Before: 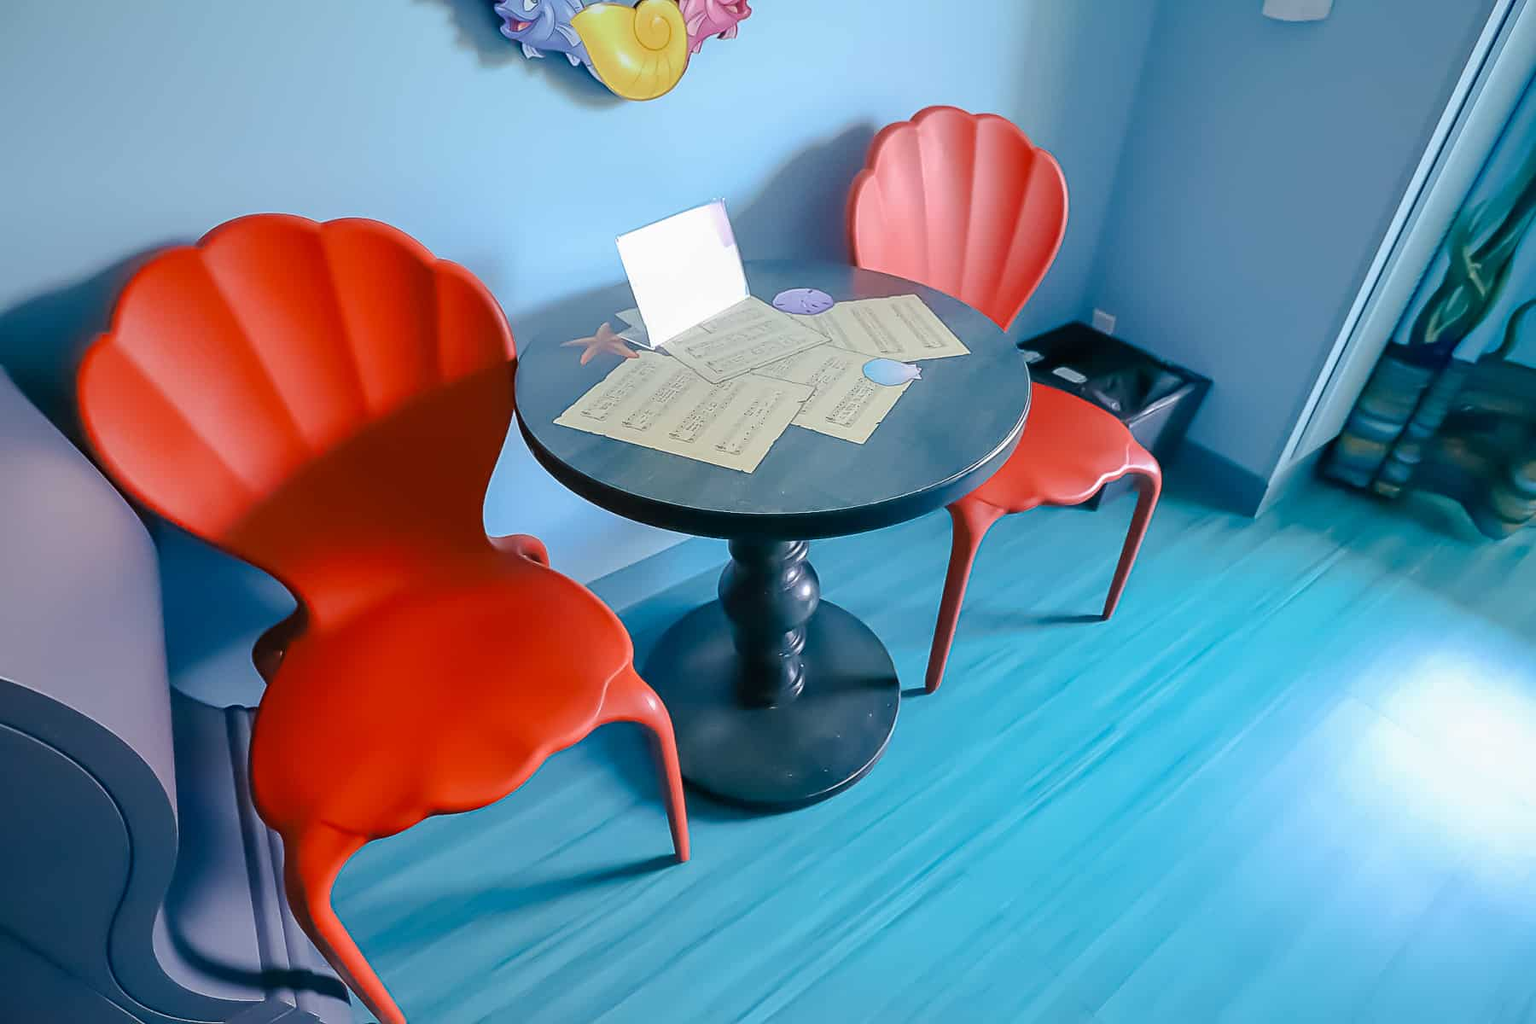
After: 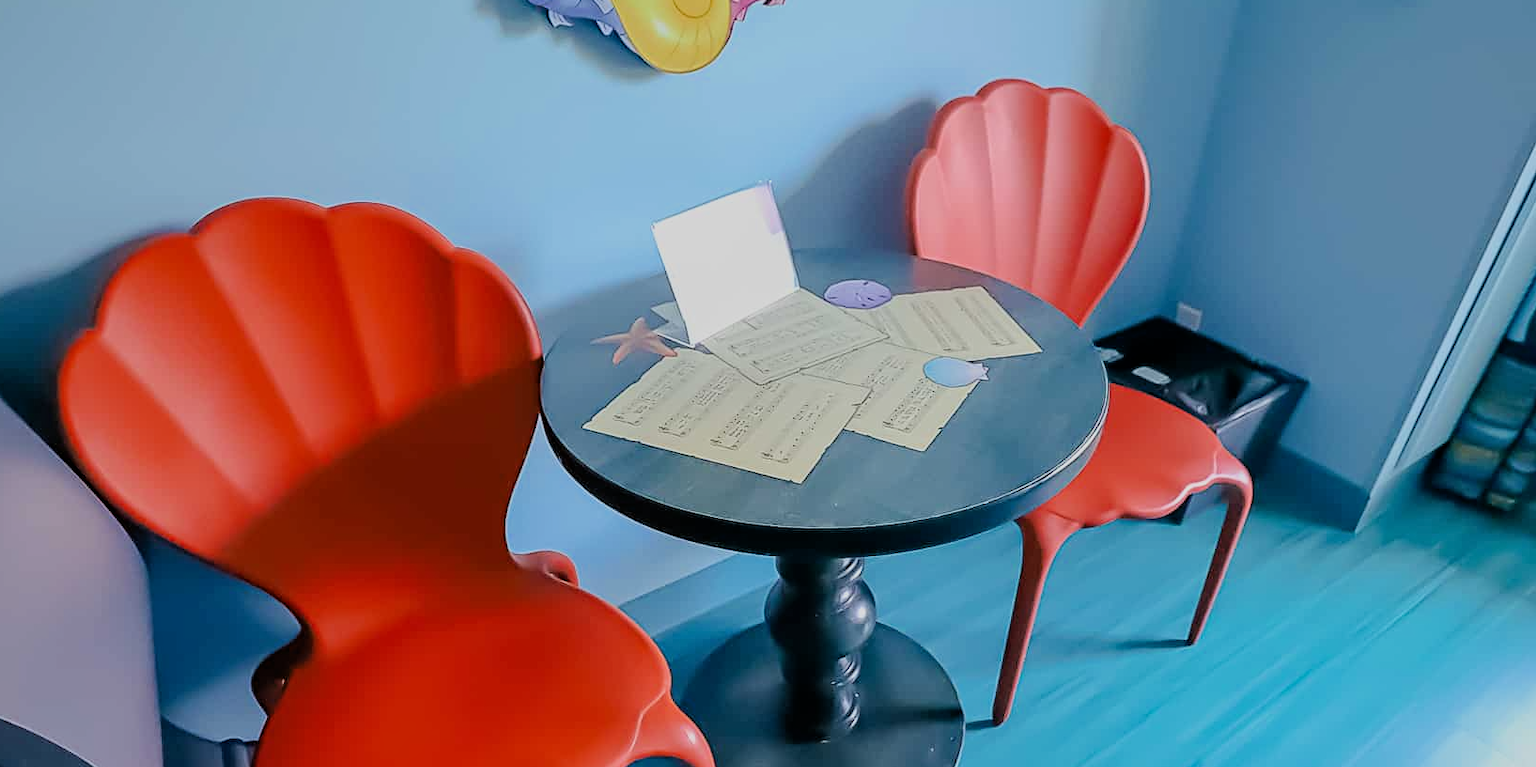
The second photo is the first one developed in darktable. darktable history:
filmic rgb: black relative exposure -7.65 EV, white relative exposure 4.56 EV, threshold 5.98 EV, hardness 3.61, color science v6 (2022), enable highlight reconstruction true
crop: left 1.581%, top 3.384%, right 7.546%, bottom 28.461%
contrast equalizer: octaves 7, y [[0.502, 0.505, 0.512, 0.529, 0.564, 0.588], [0.5 ×6], [0.502, 0.505, 0.512, 0.529, 0.564, 0.588], [0, 0.001, 0.001, 0.004, 0.008, 0.011], [0, 0.001, 0.001, 0.004, 0.008, 0.011]]
color correction: highlights a* -0.158, highlights b* 0.118
